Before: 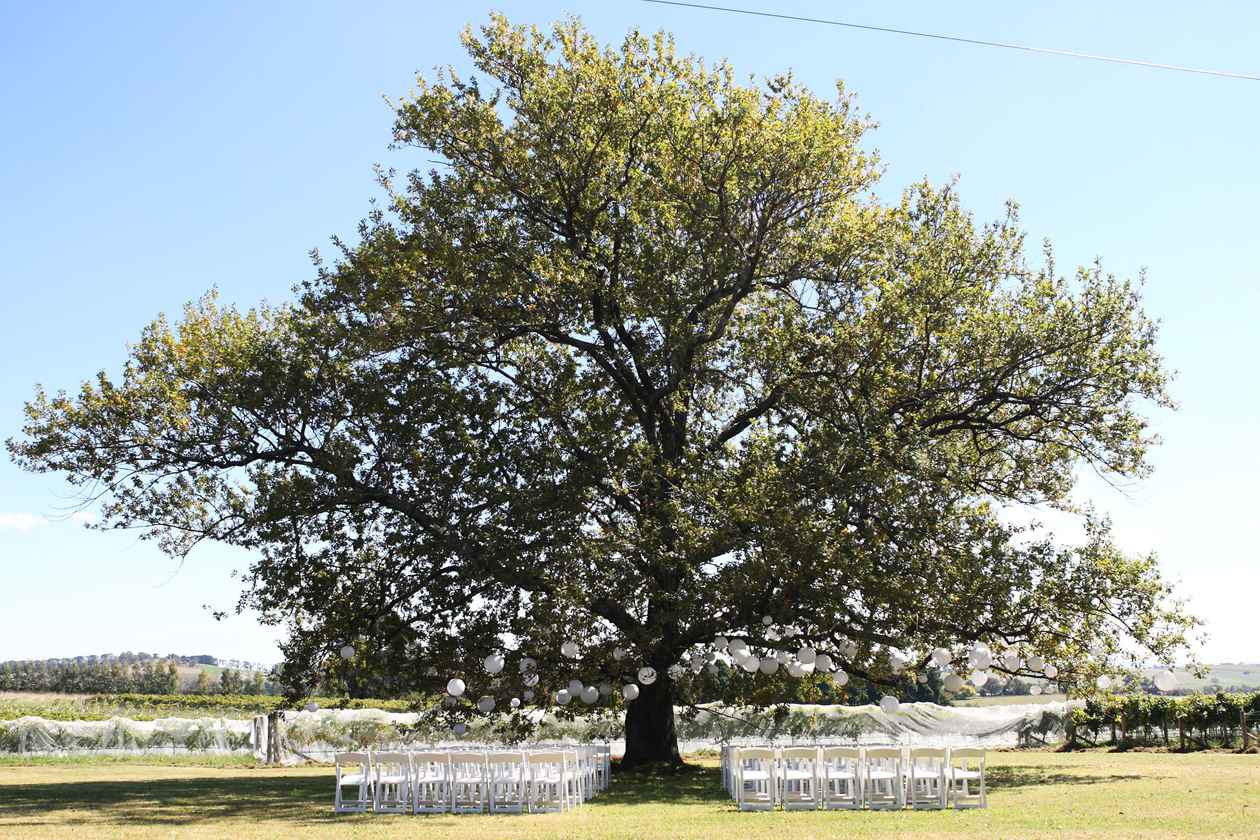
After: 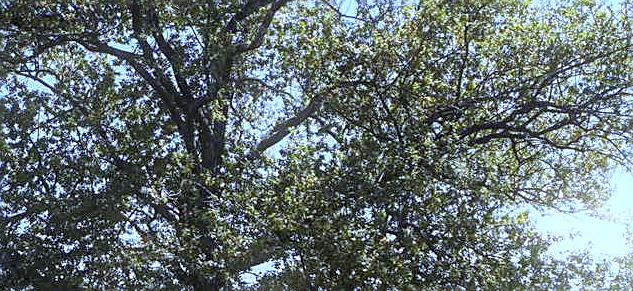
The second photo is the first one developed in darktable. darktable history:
bloom: size 5%, threshold 95%, strength 15%
shadows and highlights: shadows 32, highlights -32, soften with gaussian
crop: left 36.607%, top 34.735%, right 13.146%, bottom 30.611%
local contrast: on, module defaults
white balance: red 0.871, blue 1.249
sharpen: on, module defaults
